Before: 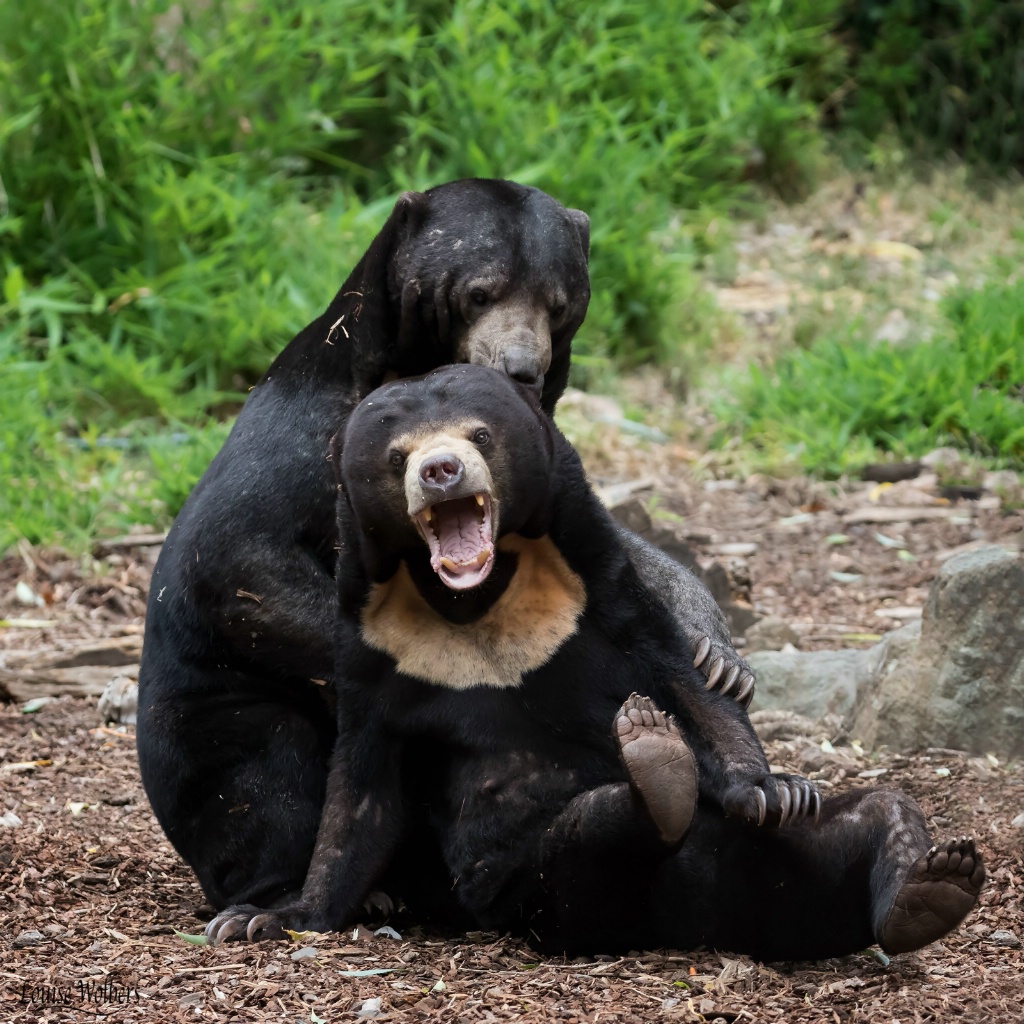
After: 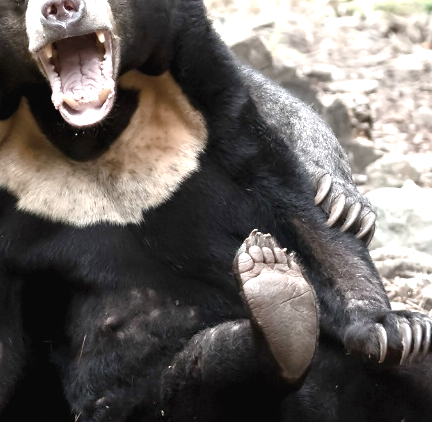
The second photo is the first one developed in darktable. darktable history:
contrast brightness saturation: contrast -0.043, saturation -0.419
crop: left 37.102%, top 45.297%, right 20.675%, bottom 13.464%
color balance rgb: perceptual saturation grading › global saturation 20%, perceptual saturation grading › highlights -50.202%, perceptual saturation grading › shadows 30.925%, perceptual brilliance grading › global brilliance 3.134%
exposure: black level correction 0.001, exposure 1.398 EV, compensate exposure bias true, compensate highlight preservation false
